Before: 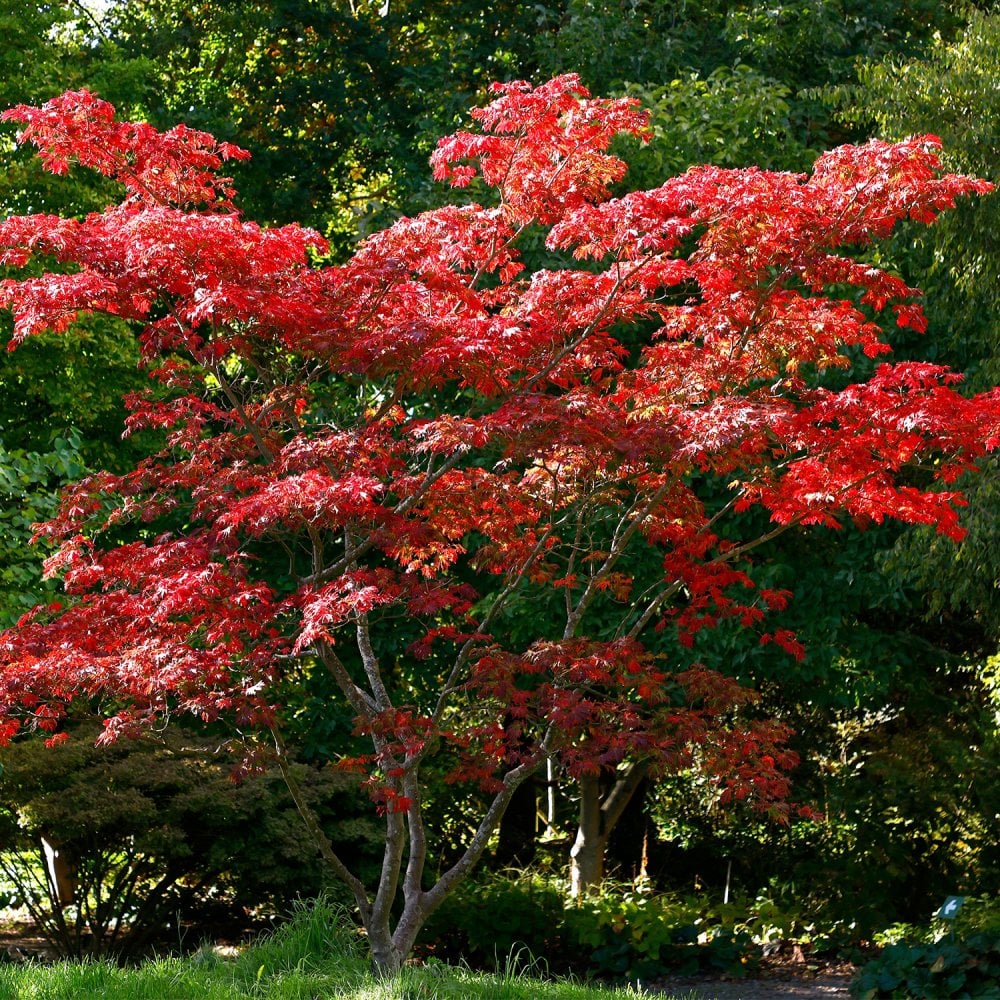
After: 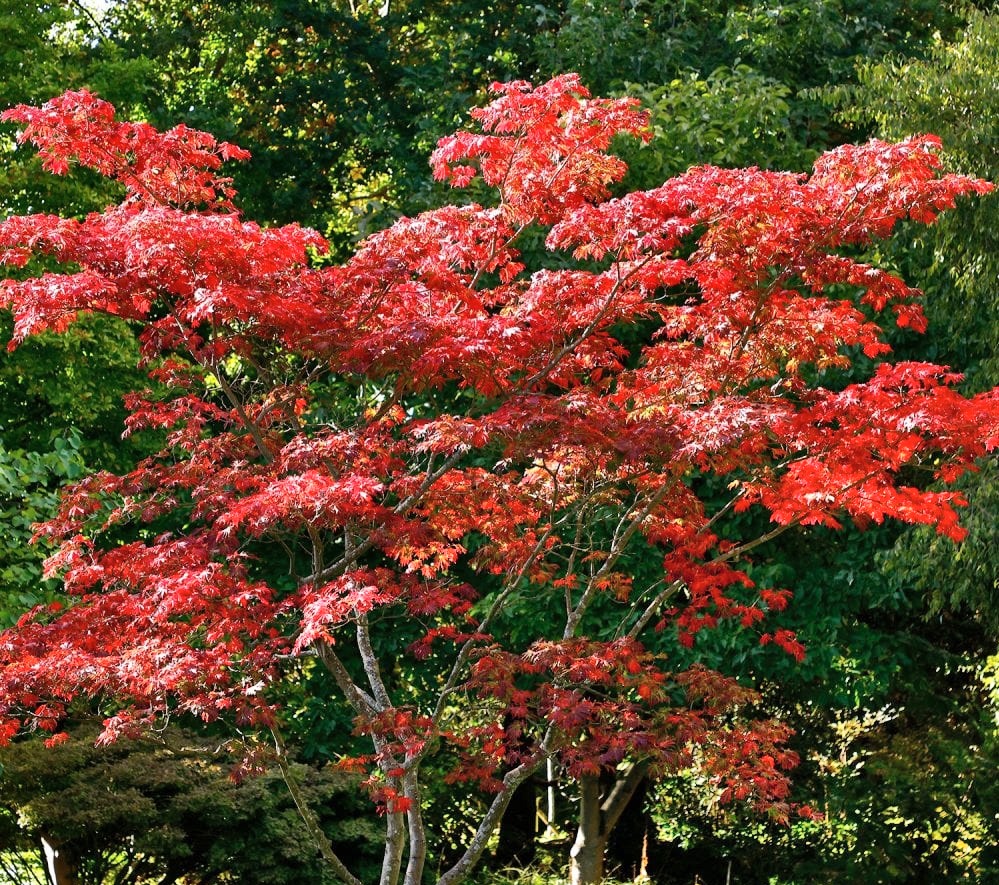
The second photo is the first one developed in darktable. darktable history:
shadows and highlights: shadows 60, soften with gaussian
crop and rotate: top 0%, bottom 11.49%
